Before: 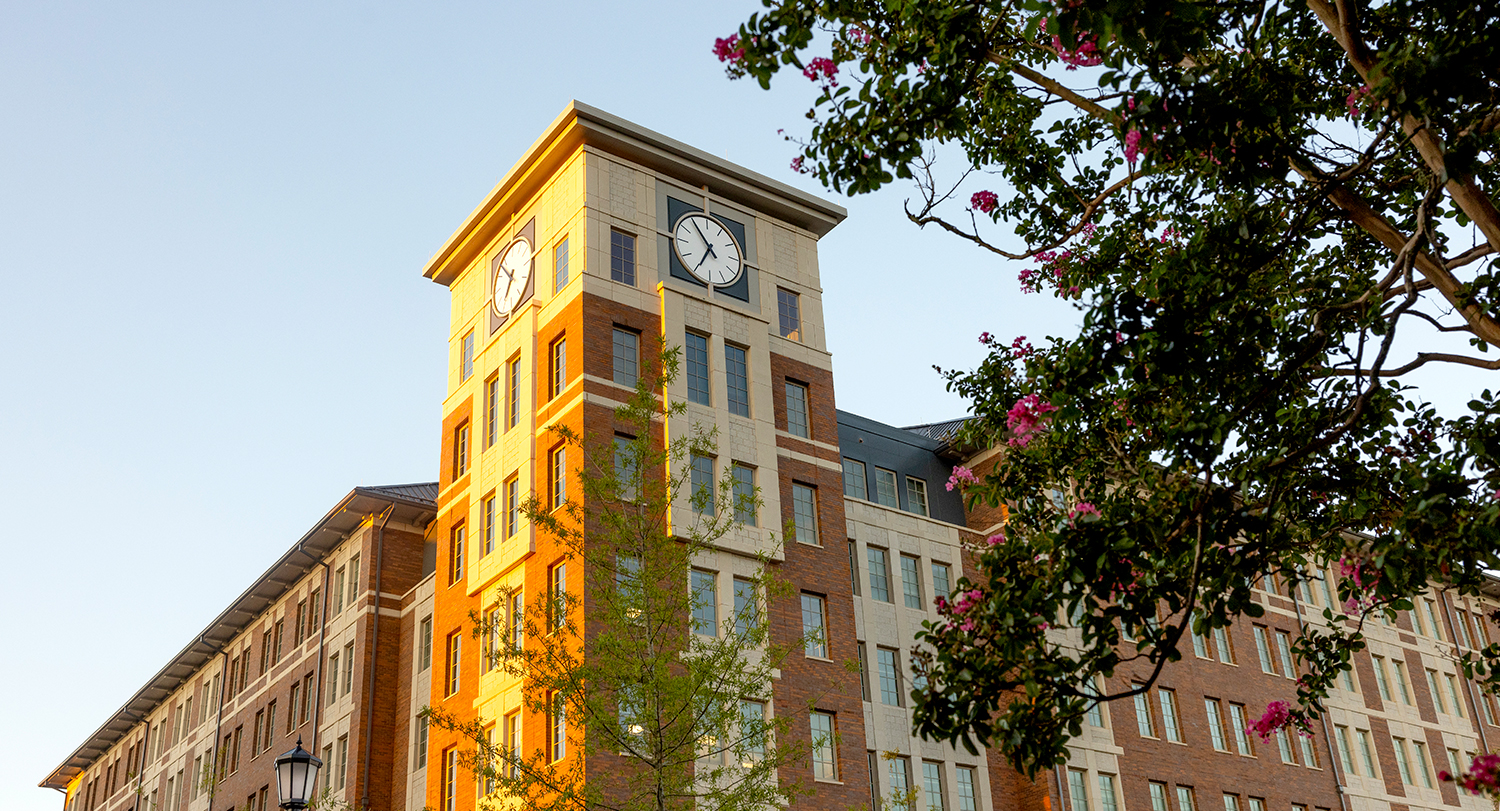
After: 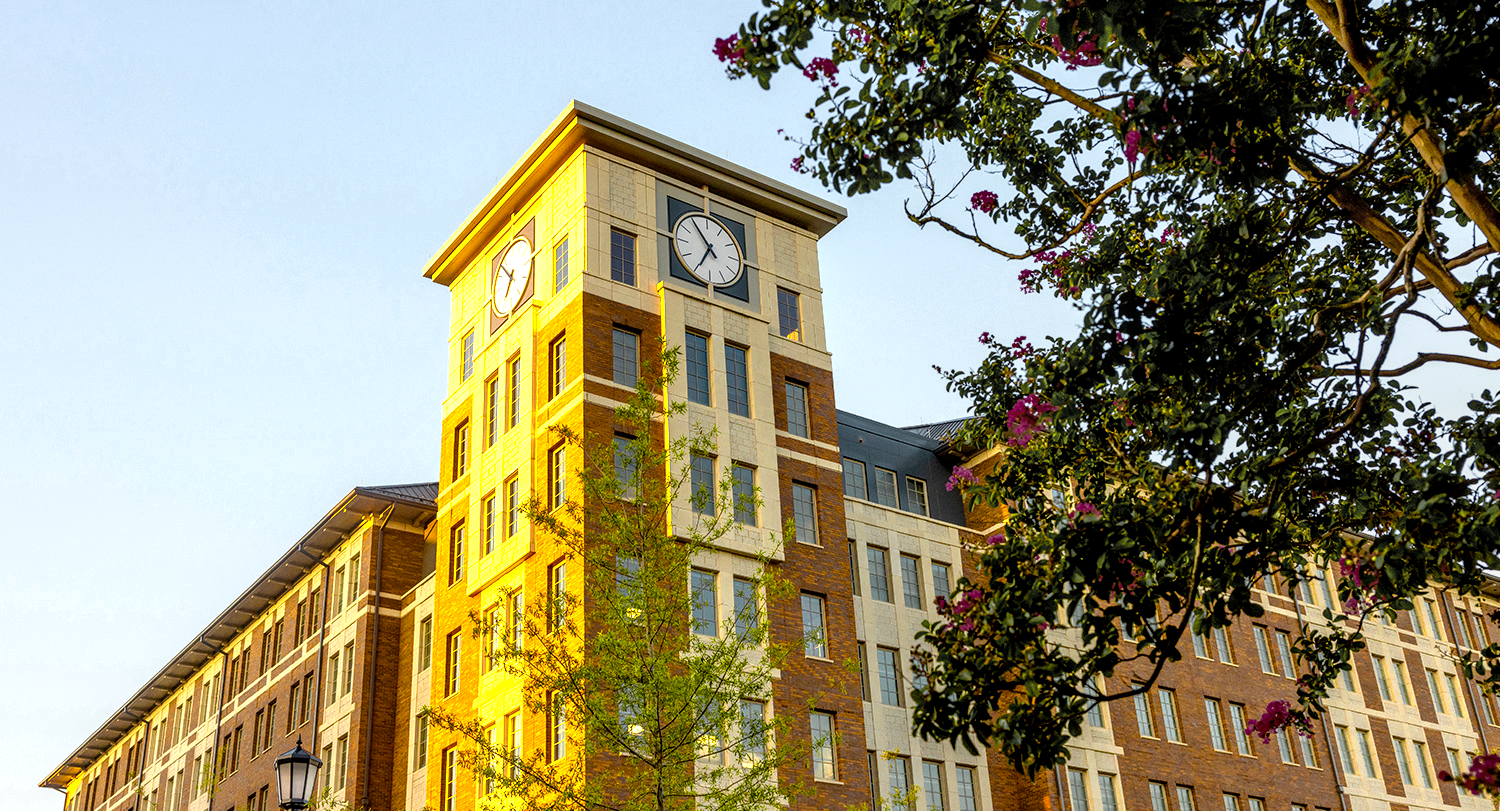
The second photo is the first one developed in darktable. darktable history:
local contrast: detail 130%
color balance rgb: linear chroma grading › global chroma 15%, perceptual saturation grading › global saturation 30%
color zones: curves: ch0 [(0.004, 0.306) (0.107, 0.448) (0.252, 0.656) (0.41, 0.398) (0.595, 0.515) (0.768, 0.628)]; ch1 [(0.07, 0.323) (0.151, 0.452) (0.252, 0.608) (0.346, 0.221) (0.463, 0.189) (0.61, 0.368) (0.735, 0.395) (0.921, 0.412)]; ch2 [(0, 0.476) (0.132, 0.512) (0.243, 0.512) (0.397, 0.48) (0.522, 0.376) (0.634, 0.536) (0.761, 0.46)]
